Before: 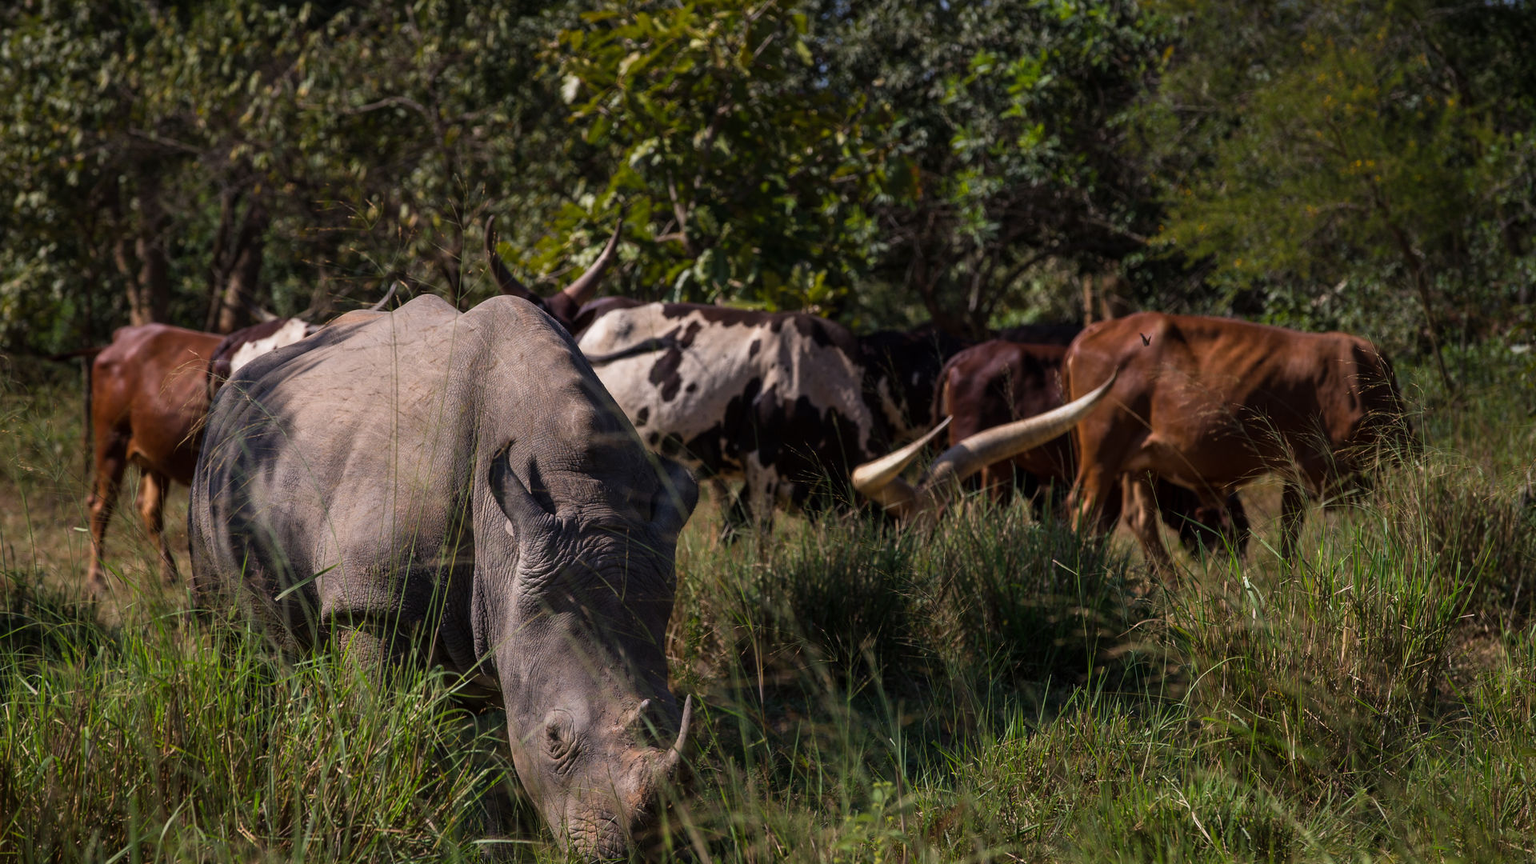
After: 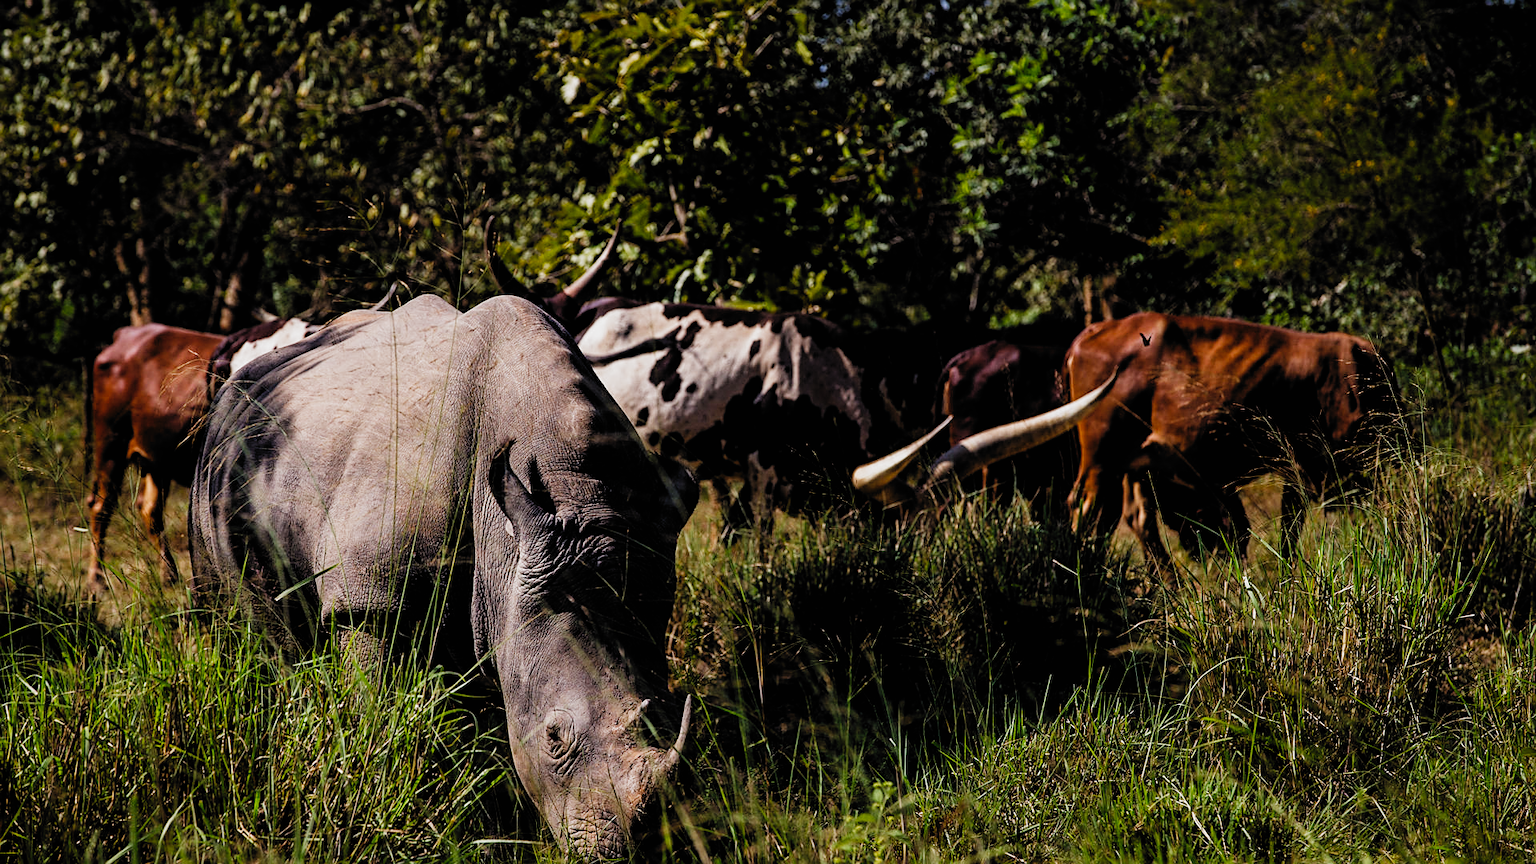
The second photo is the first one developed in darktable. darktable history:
sharpen: on, module defaults
exposure: black level correction 0.001, exposure 0.194 EV, compensate highlight preservation false
filmic rgb: black relative exposure -5.14 EV, white relative exposure 3.99 EV, hardness 2.87, contrast 1.403, highlights saturation mix -20.35%, add noise in highlights 0.001, preserve chrominance no, color science v3 (2019), use custom middle-gray values true, contrast in highlights soft
contrast brightness saturation: contrast 0.054, brightness 0.062, saturation 0.013
